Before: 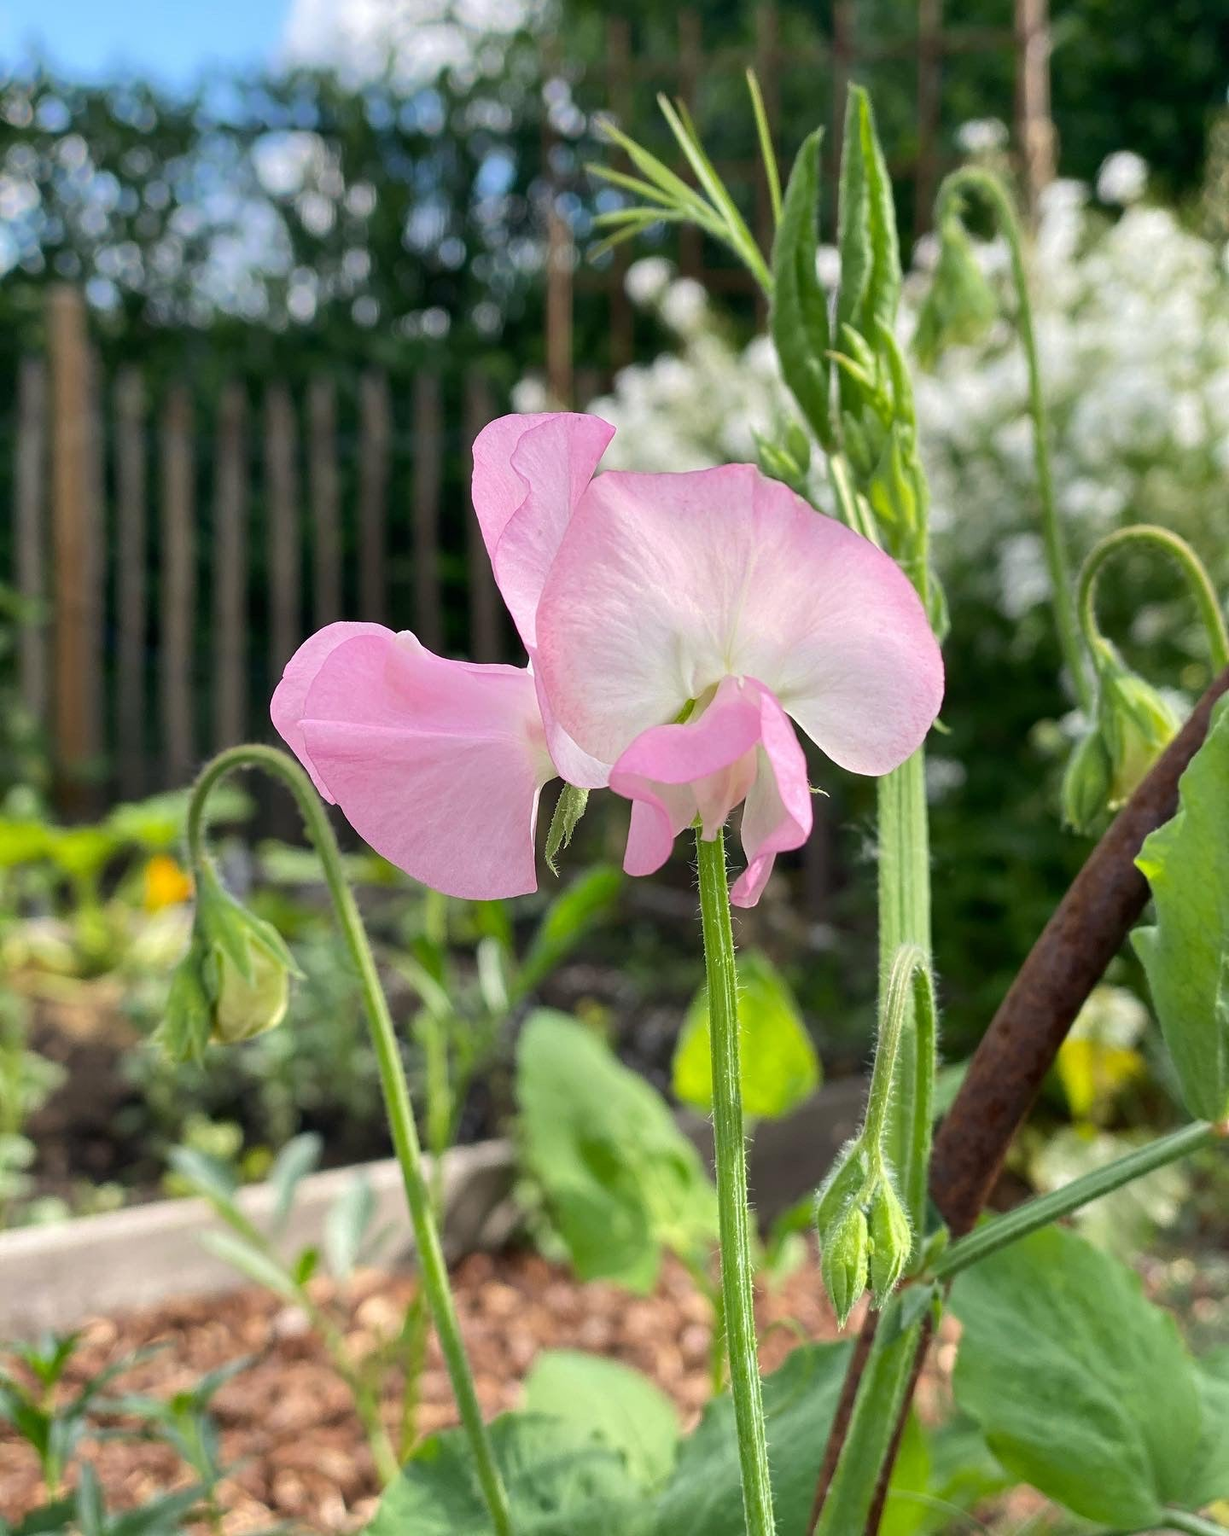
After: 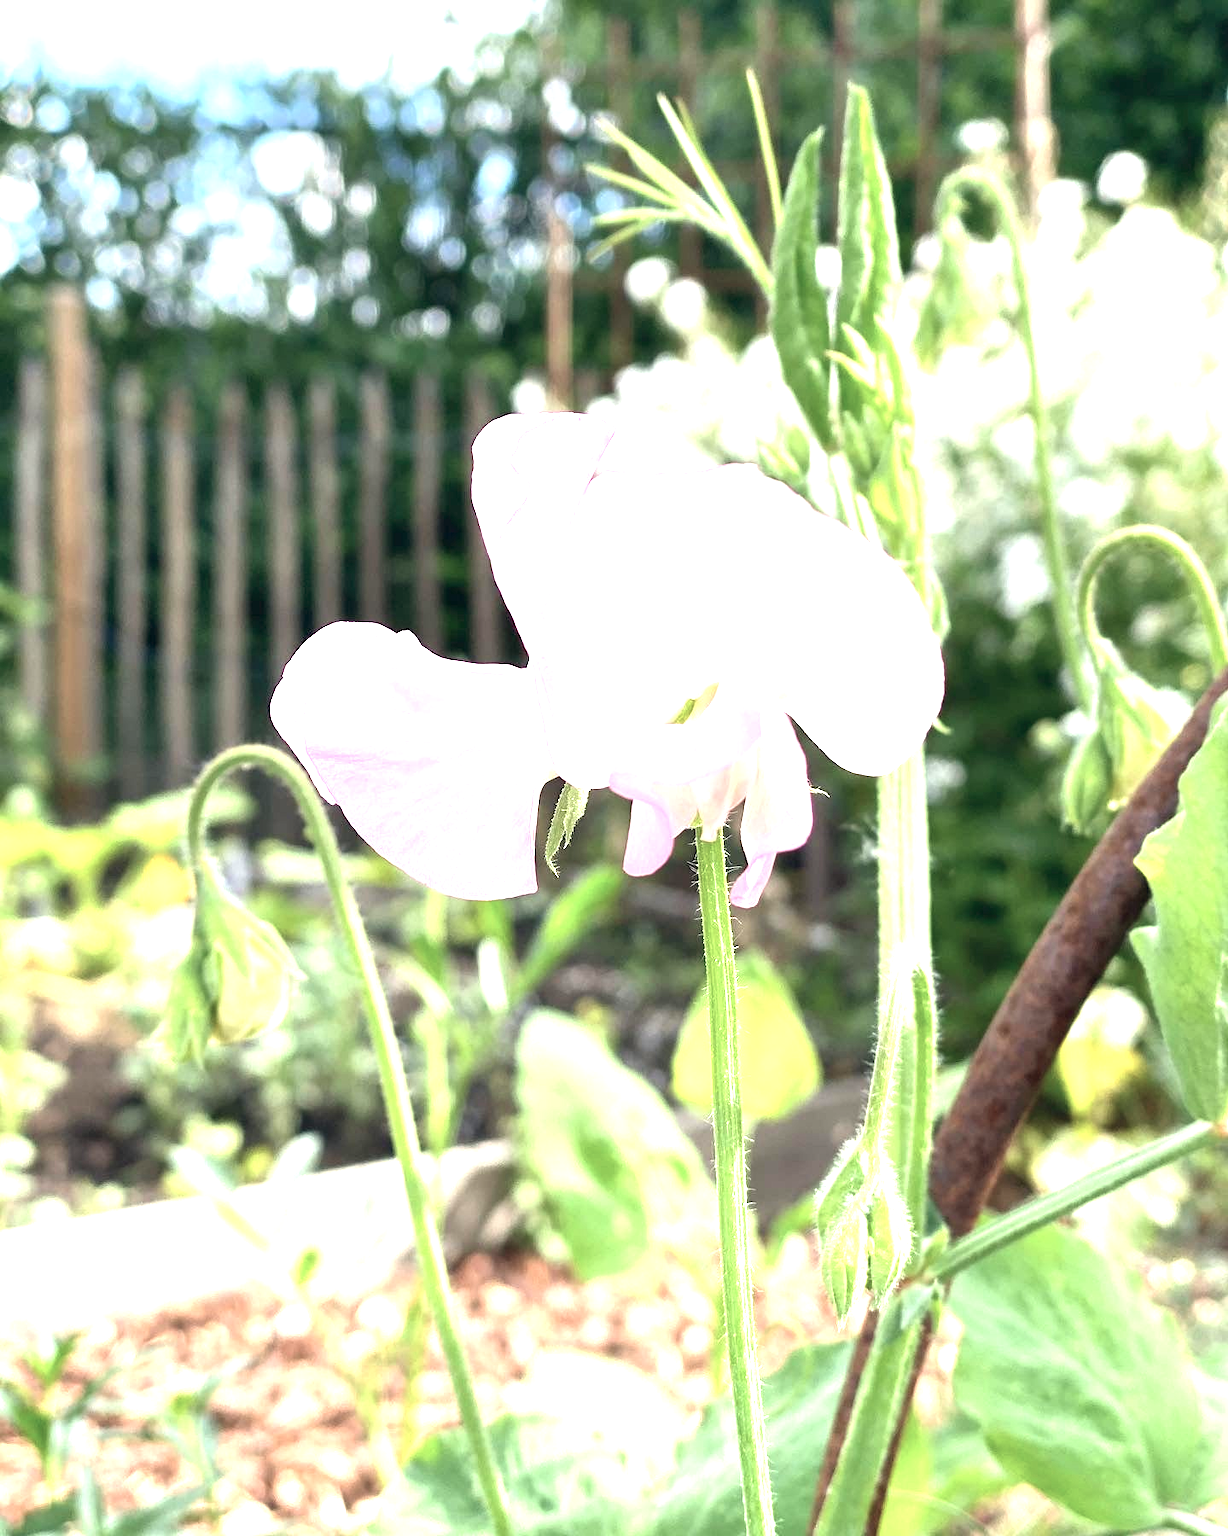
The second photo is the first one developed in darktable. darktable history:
color balance rgb: global offset › chroma 0.061%, global offset › hue 253.89°, perceptual saturation grading › global saturation -27.834%, global vibrance 20%
exposure: black level correction 0, exposure 1.746 EV, compensate highlight preservation false
